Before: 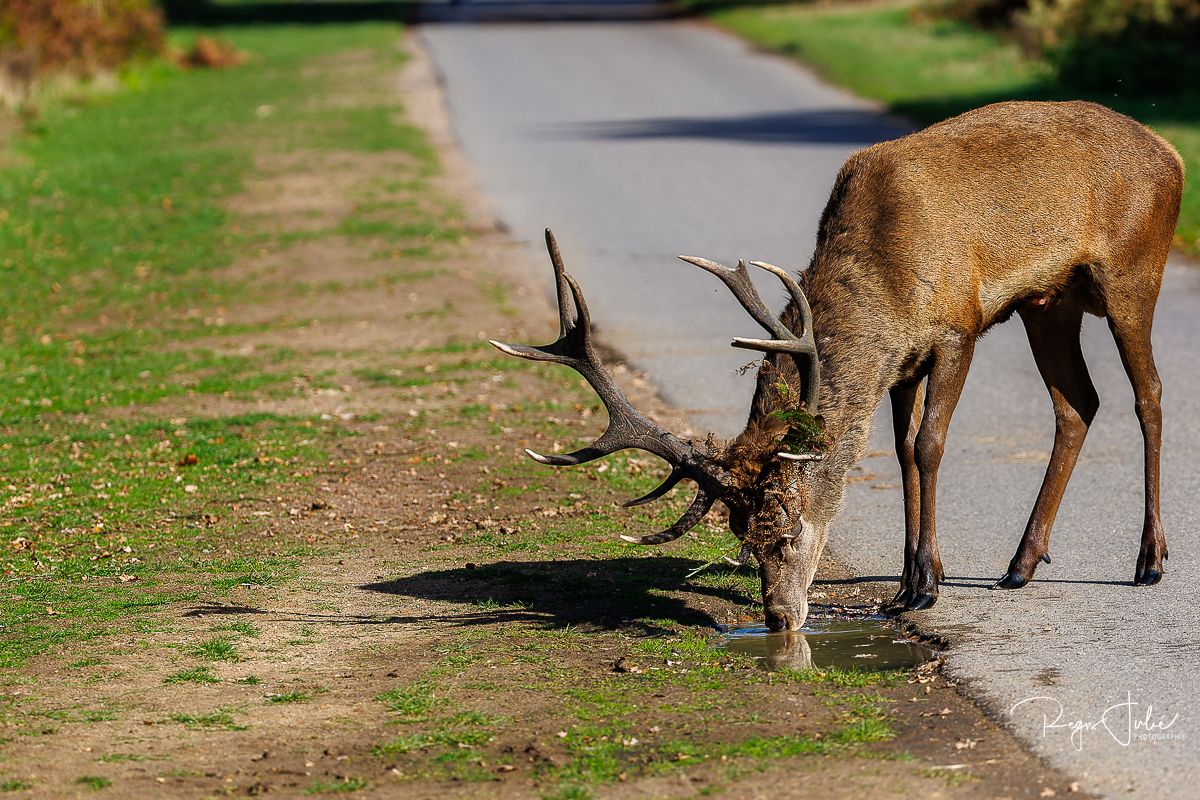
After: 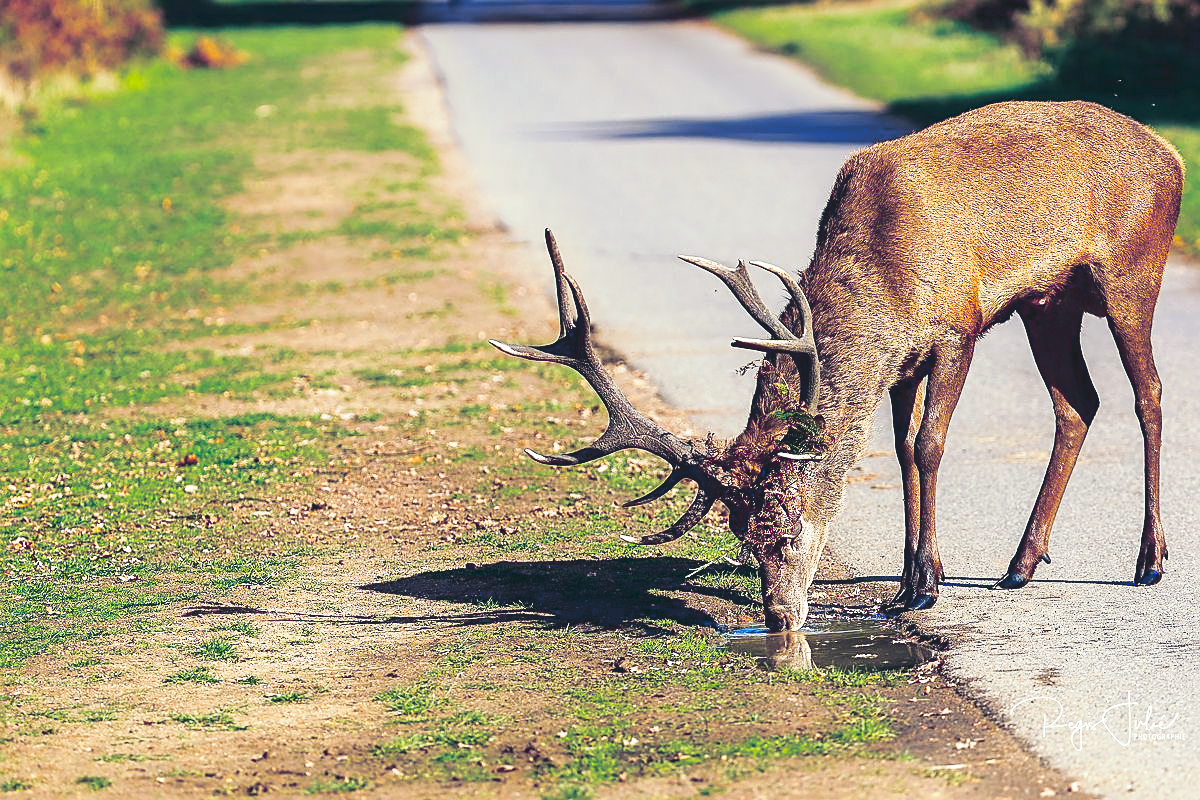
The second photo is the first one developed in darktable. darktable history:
sharpen: on, module defaults
base curve: curves: ch0 [(0, 0) (0.036, 0.037) (0.121, 0.228) (0.46, 0.76) (0.859, 0.983) (1, 1)], preserve colors none
tone curve #1: curves: ch0 [(0.14, 0) (1, 1)], color space Lab, linked channels, preserve colors none
tone curve "1": curves: ch0 [(0, 0.137) (1, 1)], color space Lab, linked channels, preserve colors none
split-toning: shadows › hue 230.4°
